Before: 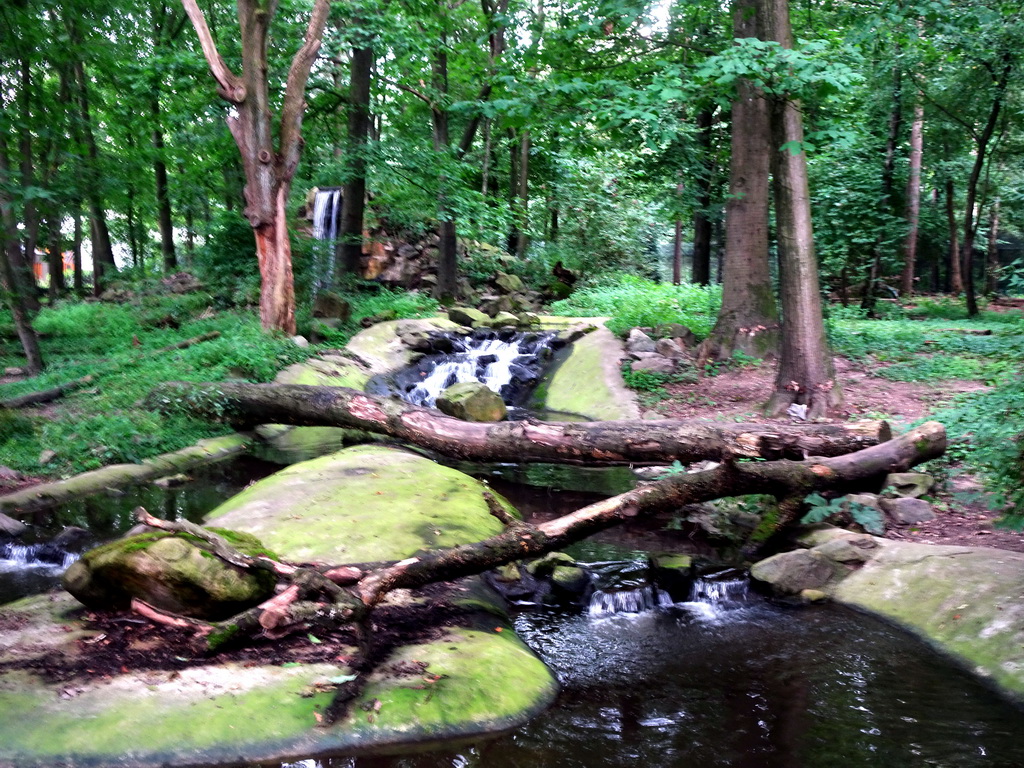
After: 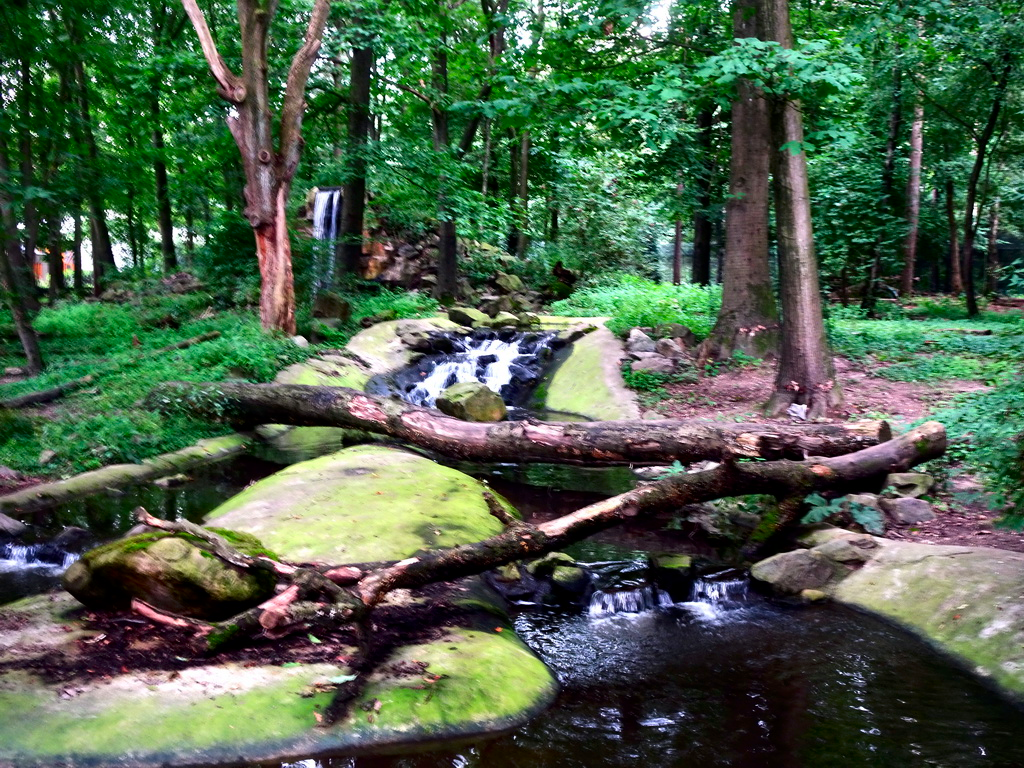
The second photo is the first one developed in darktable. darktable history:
contrast brightness saturation: contrast 0.132, brightness -0.059, saturation 0.159
